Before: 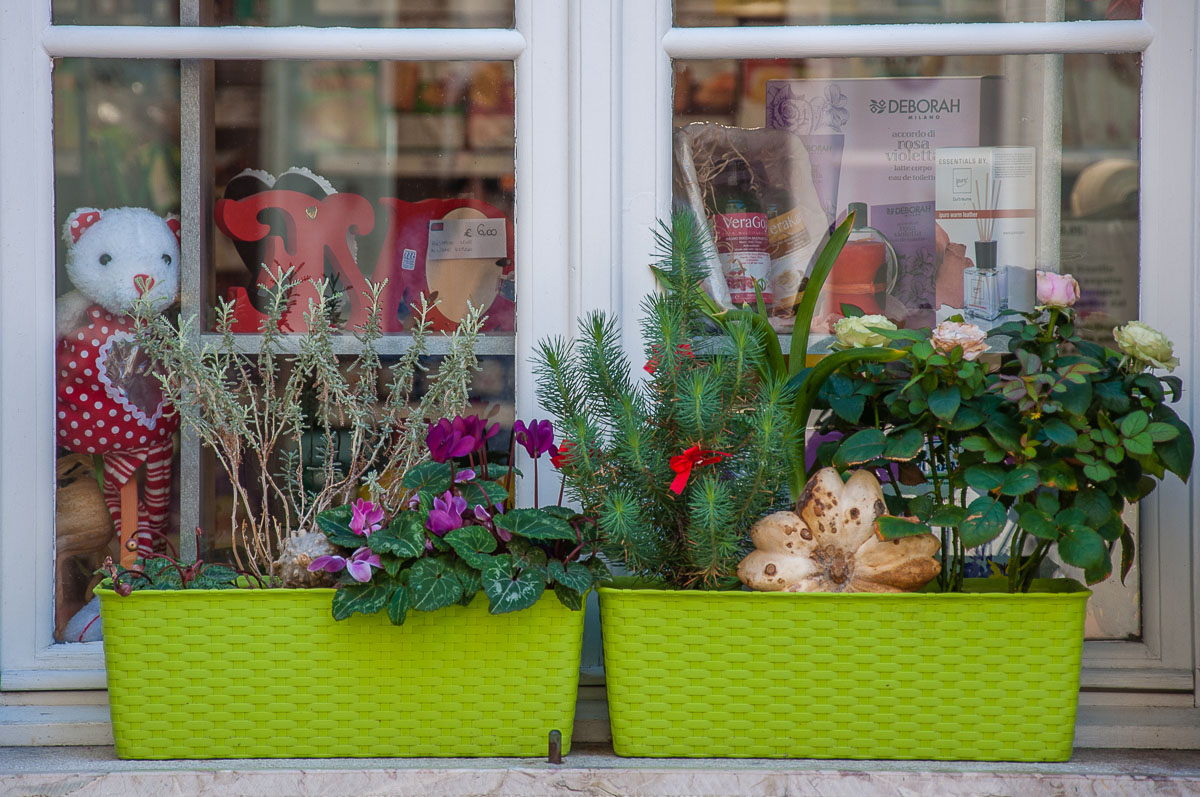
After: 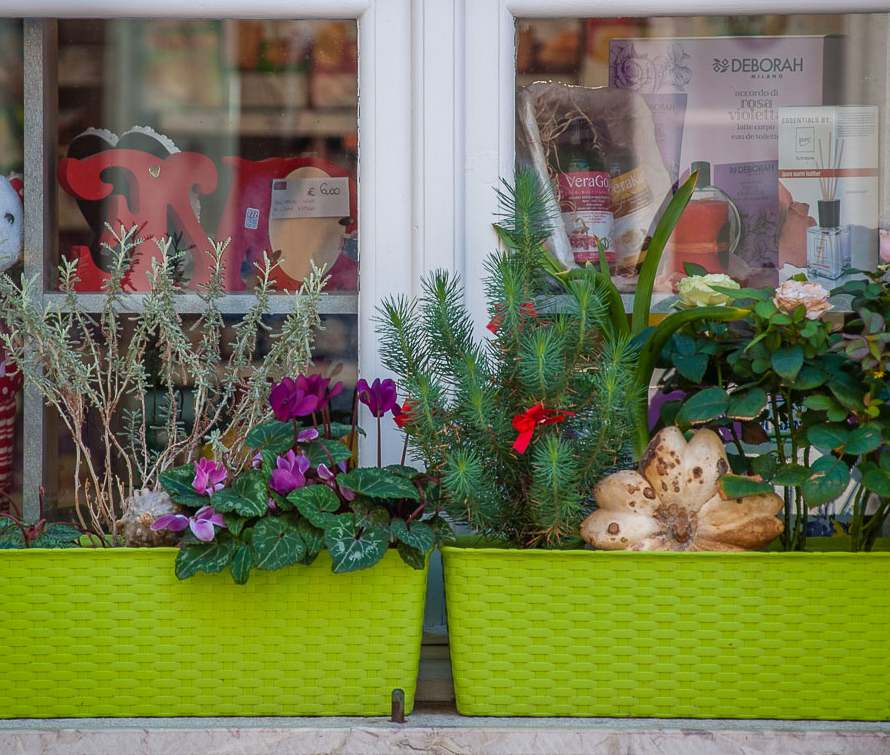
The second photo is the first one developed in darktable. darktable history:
crop and rotate: left 13.15%, top 5.251%, right 12.609%
vignetting: brightness -0.233, saturation 0.141
